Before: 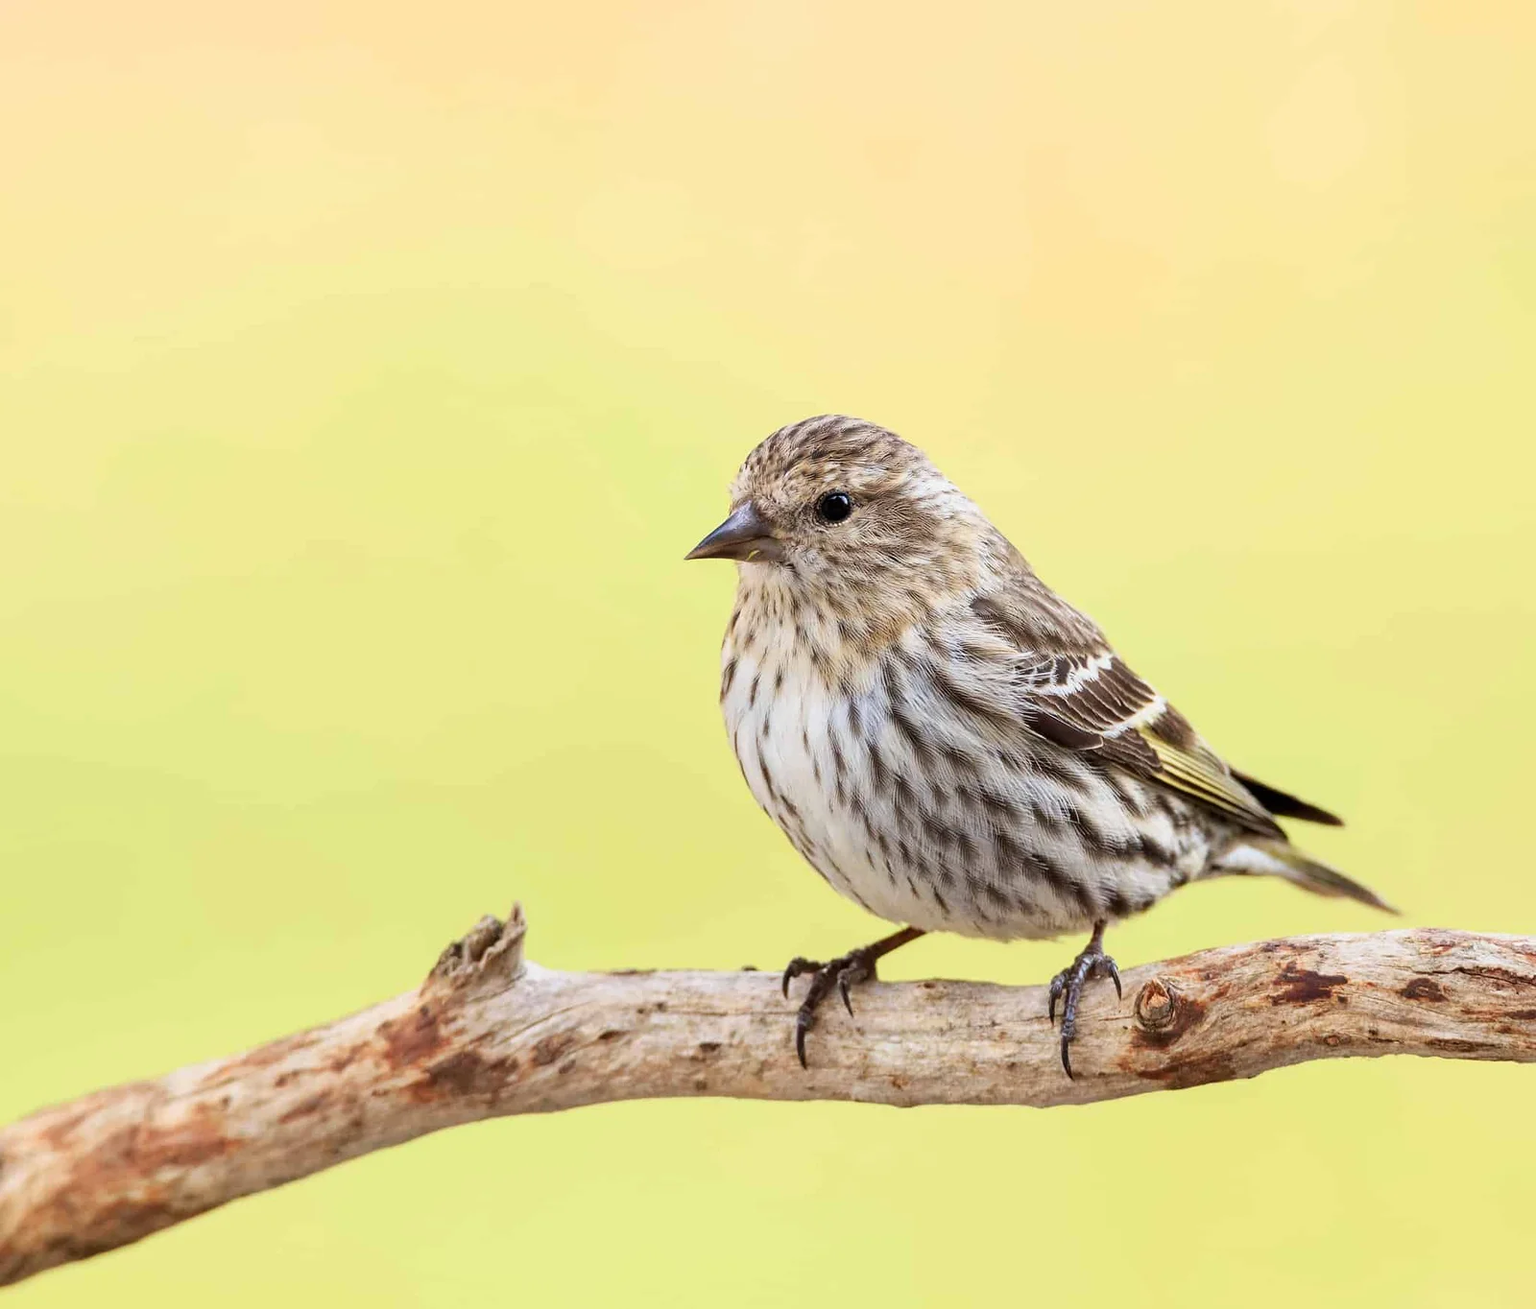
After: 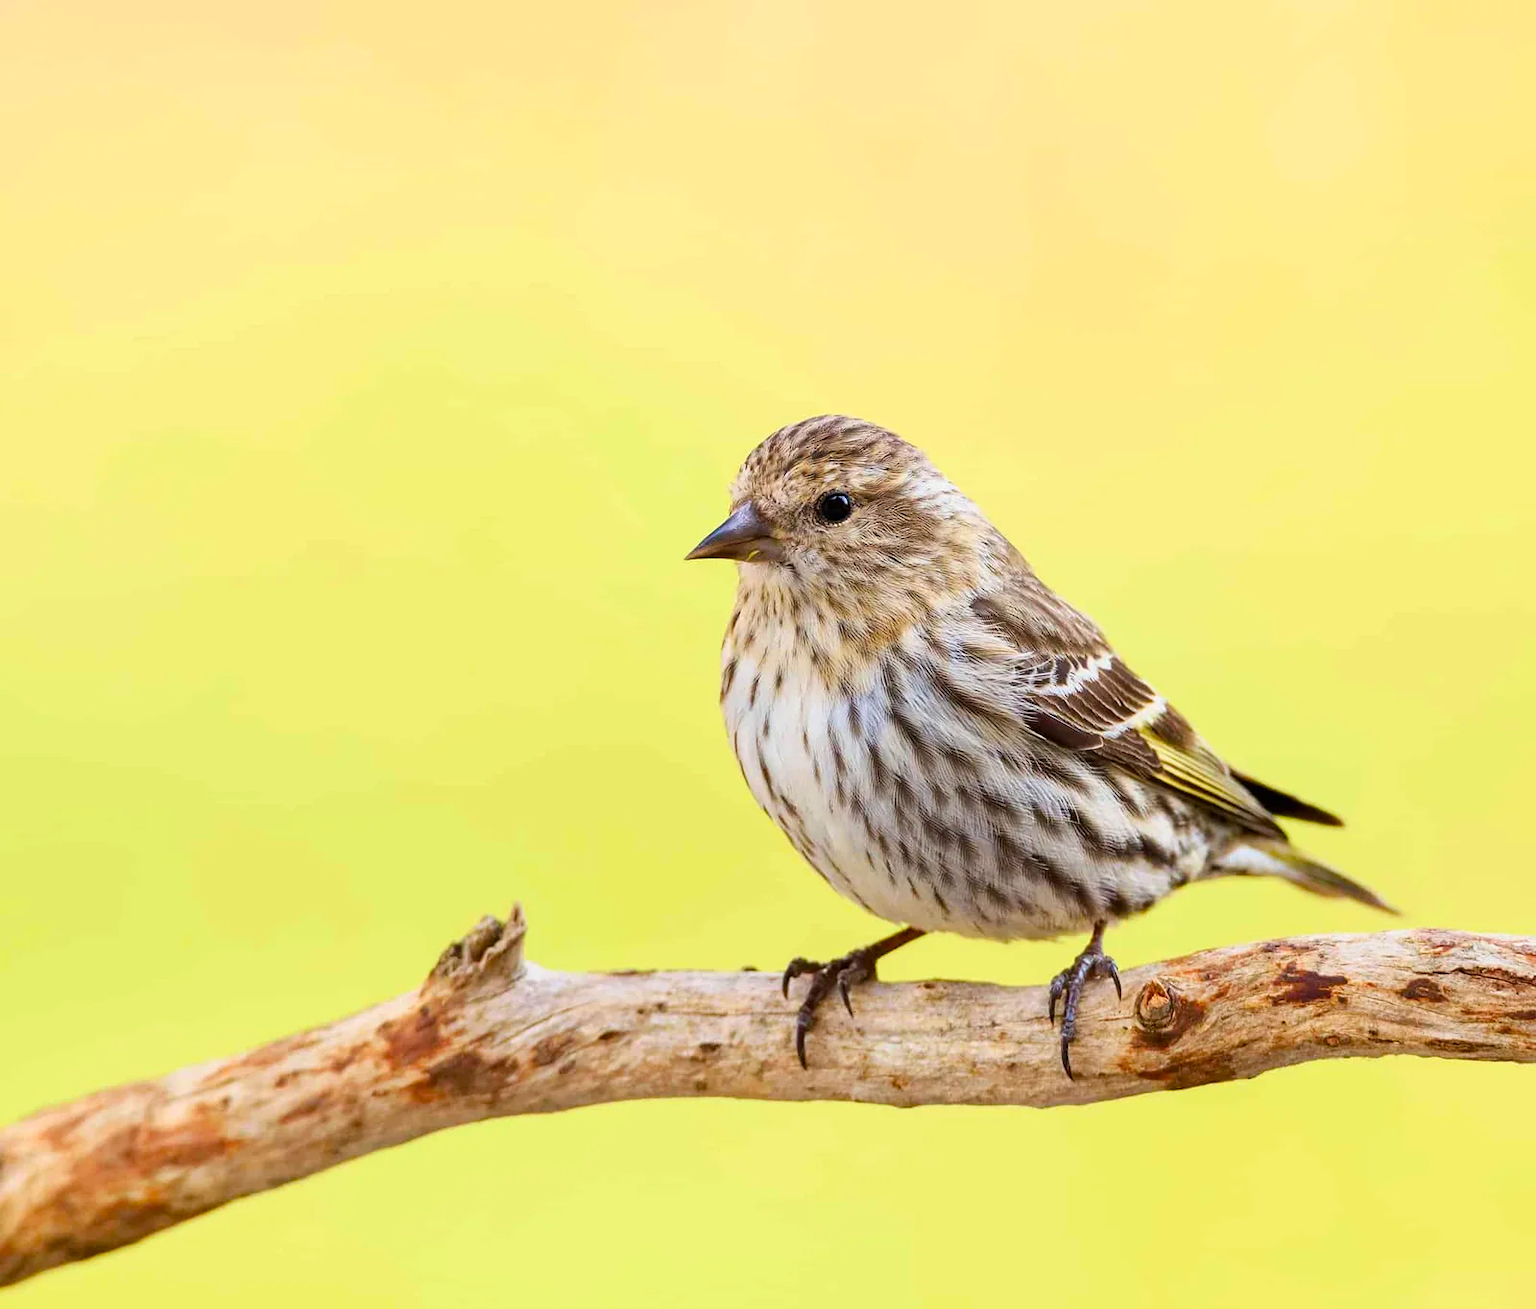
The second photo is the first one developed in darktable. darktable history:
velvia: strength 31.64%, mid-tones bias 0.208
